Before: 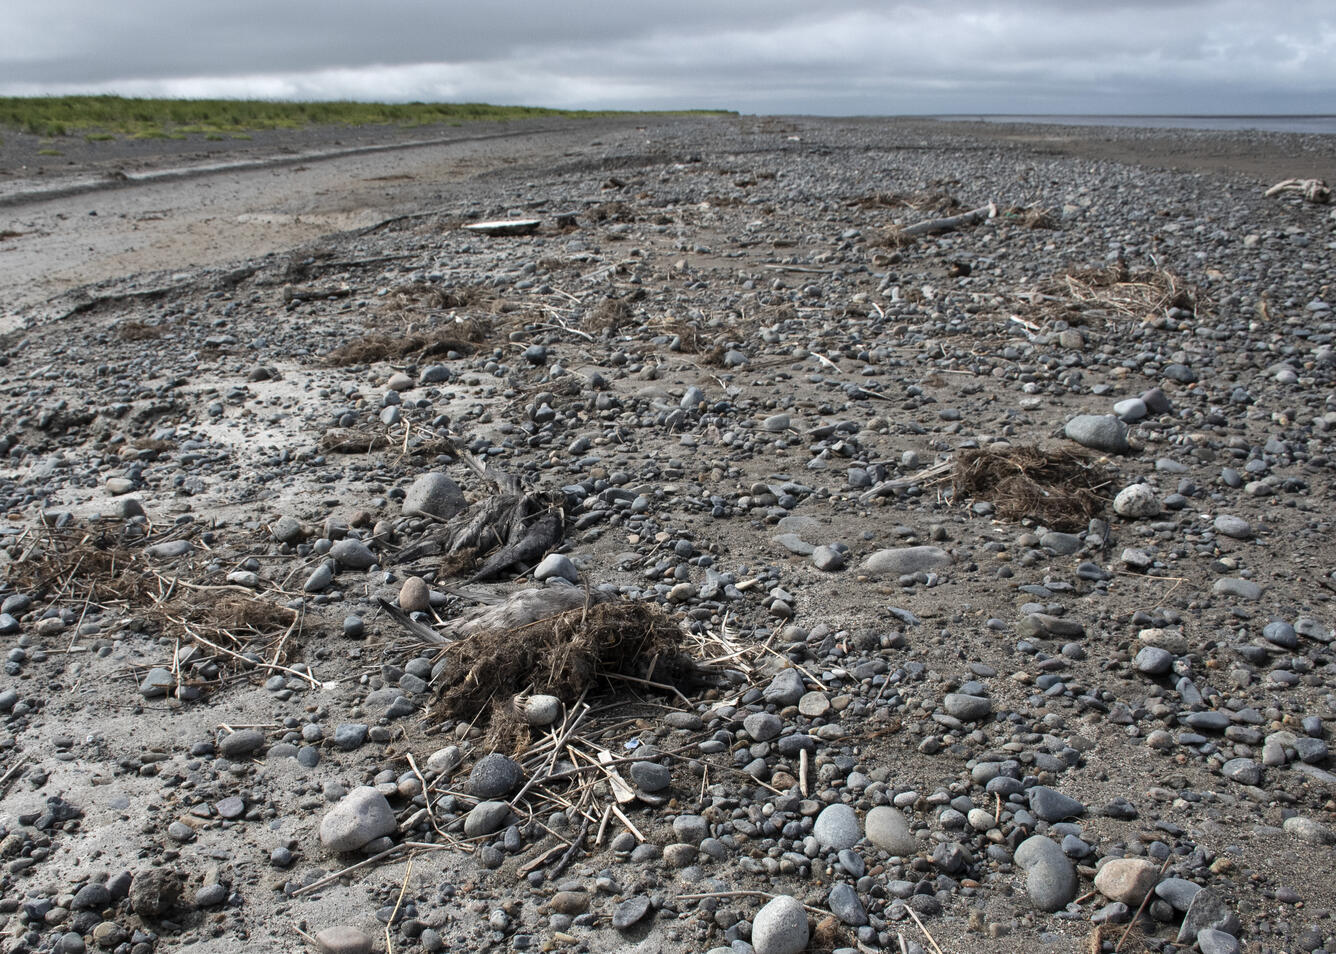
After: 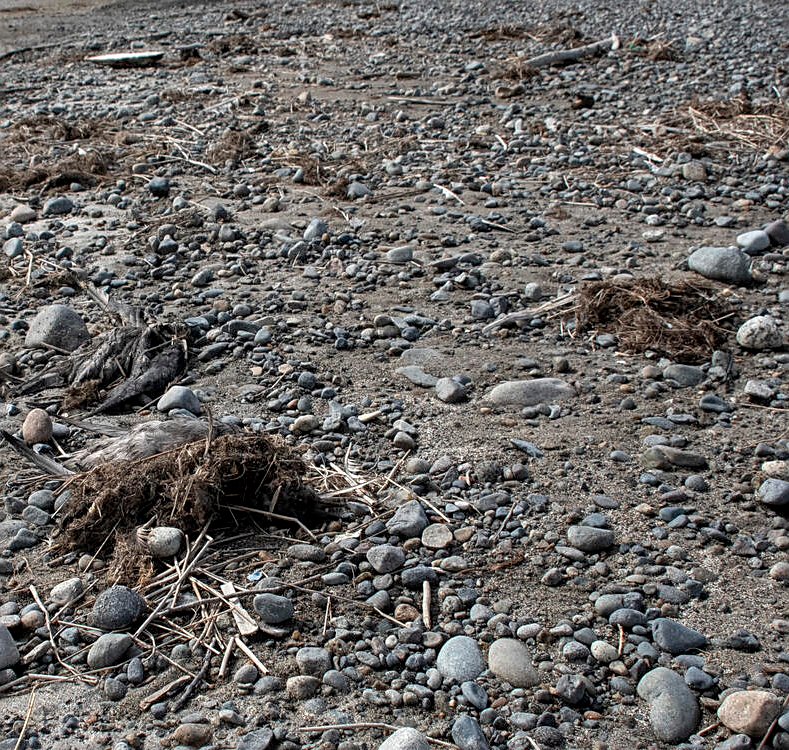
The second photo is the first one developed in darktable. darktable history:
crop and rotate: left 28.256%, top 17.734%, right 12.656%, bottom 3.573%
local contrast: on, module defaults
sharpen: on, module defaults
